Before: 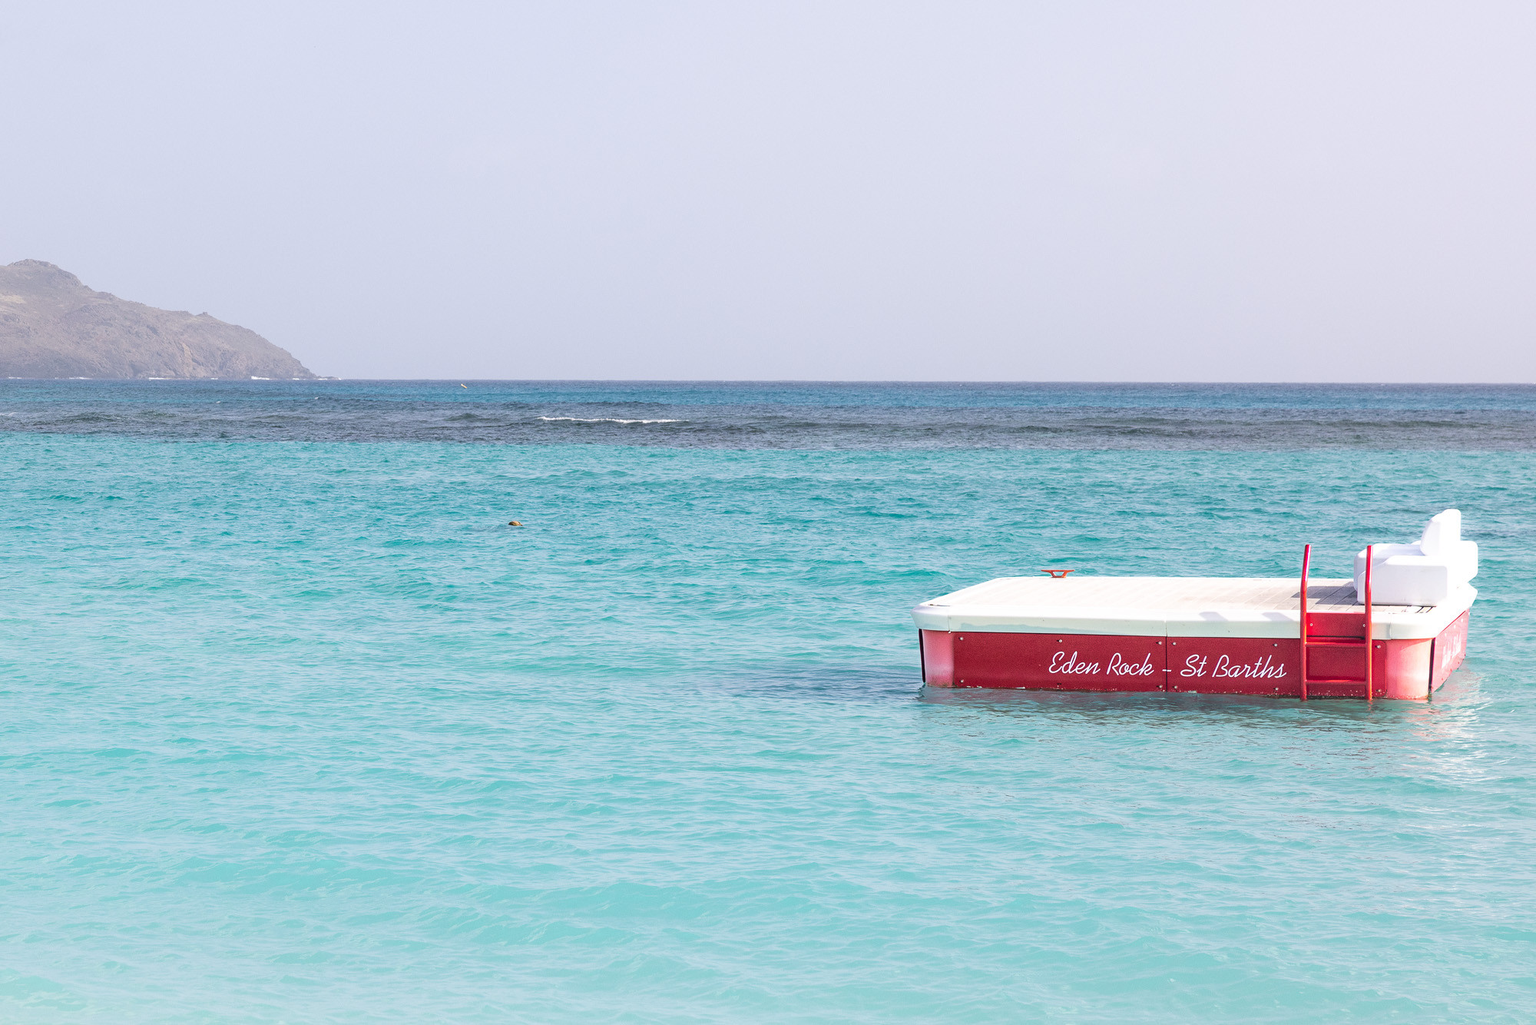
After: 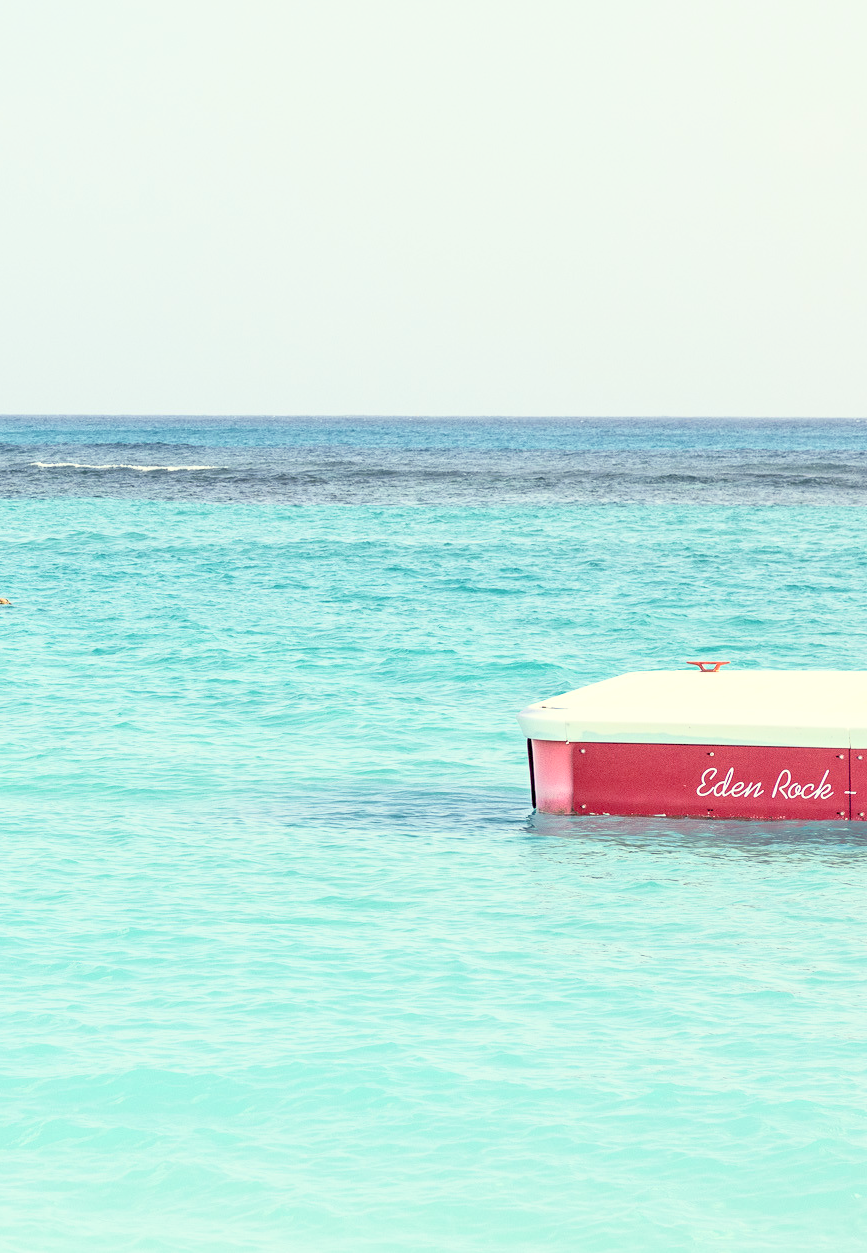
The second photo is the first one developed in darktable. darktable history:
contrast brightness saturation: contrast 0.15, brightness 0.05
exposure: black level correction 0.007, exposure 0.093 EV, compensate highlight preservation false
color balance rgb: shadows lift › chroma 2%, shadows lift › hue 263°, highlights gain › chroma 8%, highlights gain › hue 84°, linear chroma grading › global chroma -15%, saturation formula JzAzBz (2021)
crop: left 33.452%, top 6.025%, right 23.155%
base curve: curves: ch0 [(0, 0) (0.666, 0.806) (1, 1)]
color correction: highlights a* -4.18, highlights b* -10.81
tone equalizer: -7 EV 0.15 EV, -6 EV 0.6 EV, -5 EV 1.15 EV, -4 EV 1.33 EV, -3 EV 1.15 EV, -2 EV 0.6 EV, -1 EV 0.15 EV, mask exposure compensation -0.5 EV
